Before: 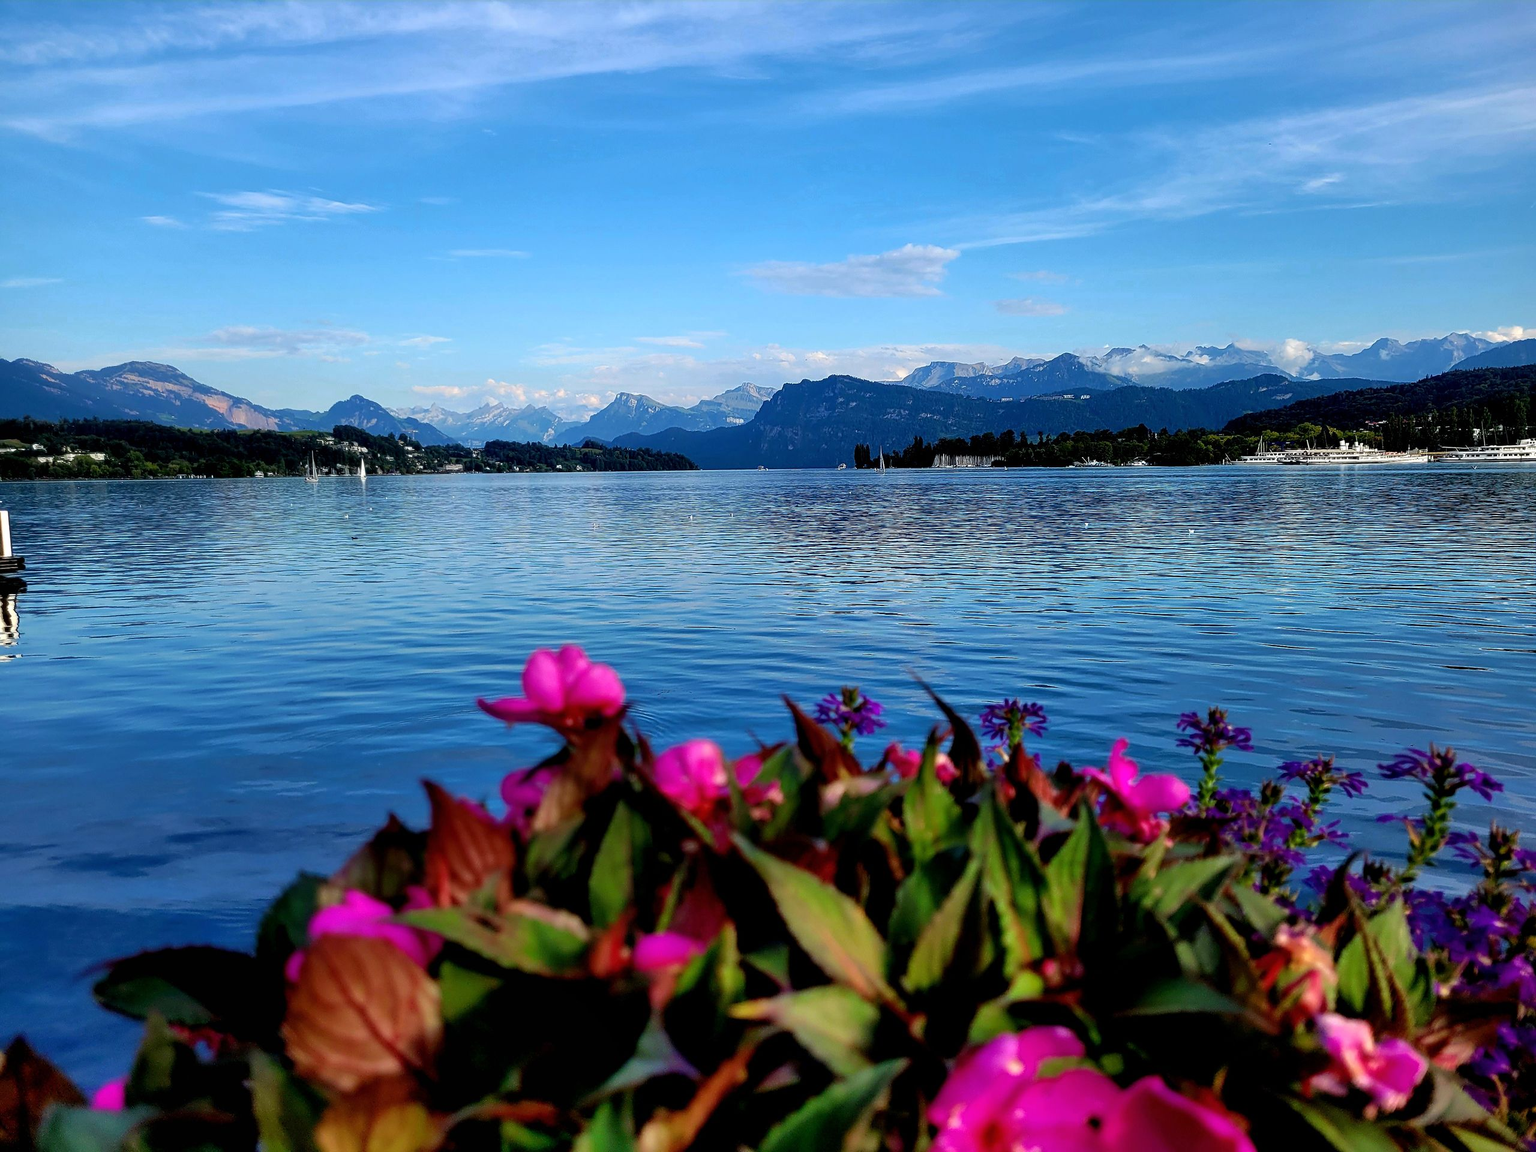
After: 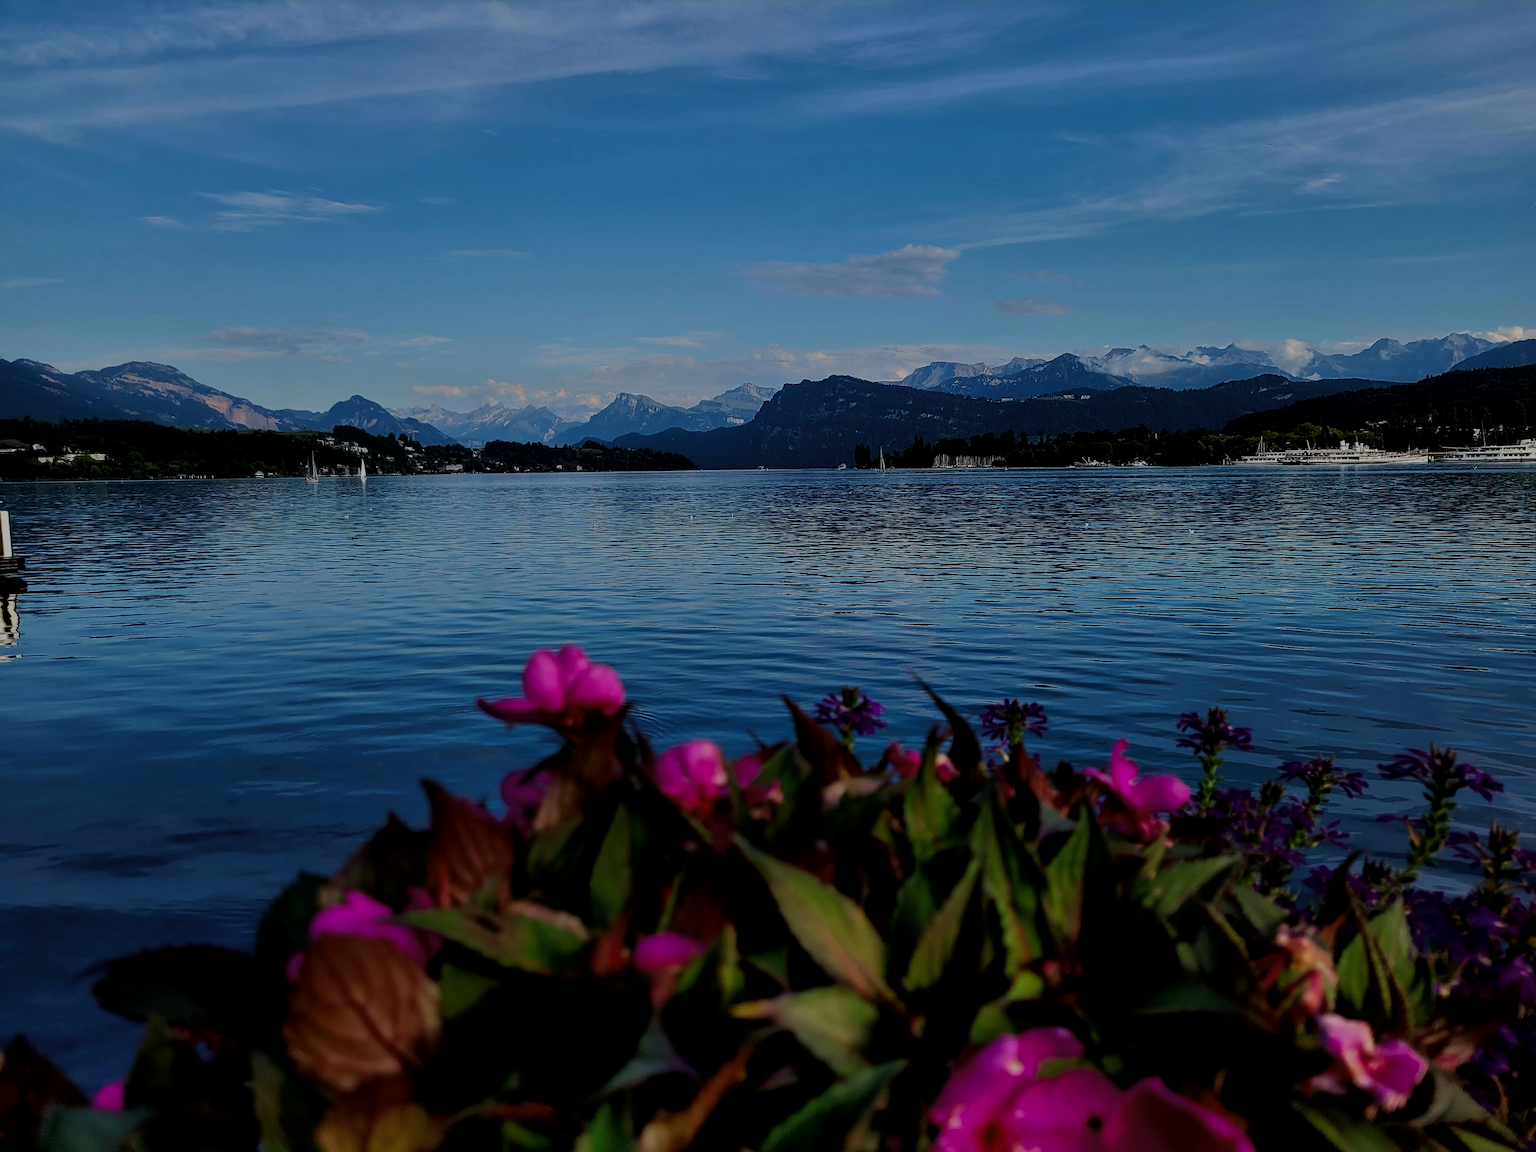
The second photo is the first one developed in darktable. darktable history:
tone curve: curves: ch0 [(0, 0) (0.004, 0.001) (0.133, 0.112) (0.325, 0.362) (0.832, 0.893) (1, 1)], color space Lab, linked channels, preserve colors none
rgb levels: preserve colors max RGB
tone equalizer: -8 EV -2 EV, -7 EV -2 EV, -6 EV -2 EV, -5 EV -2 EV, -4 EV -2 EV, -3 EV -2 EV, -2 EV -2 EV, -1 EV -1.63 EV, +0 EV -2 EV
